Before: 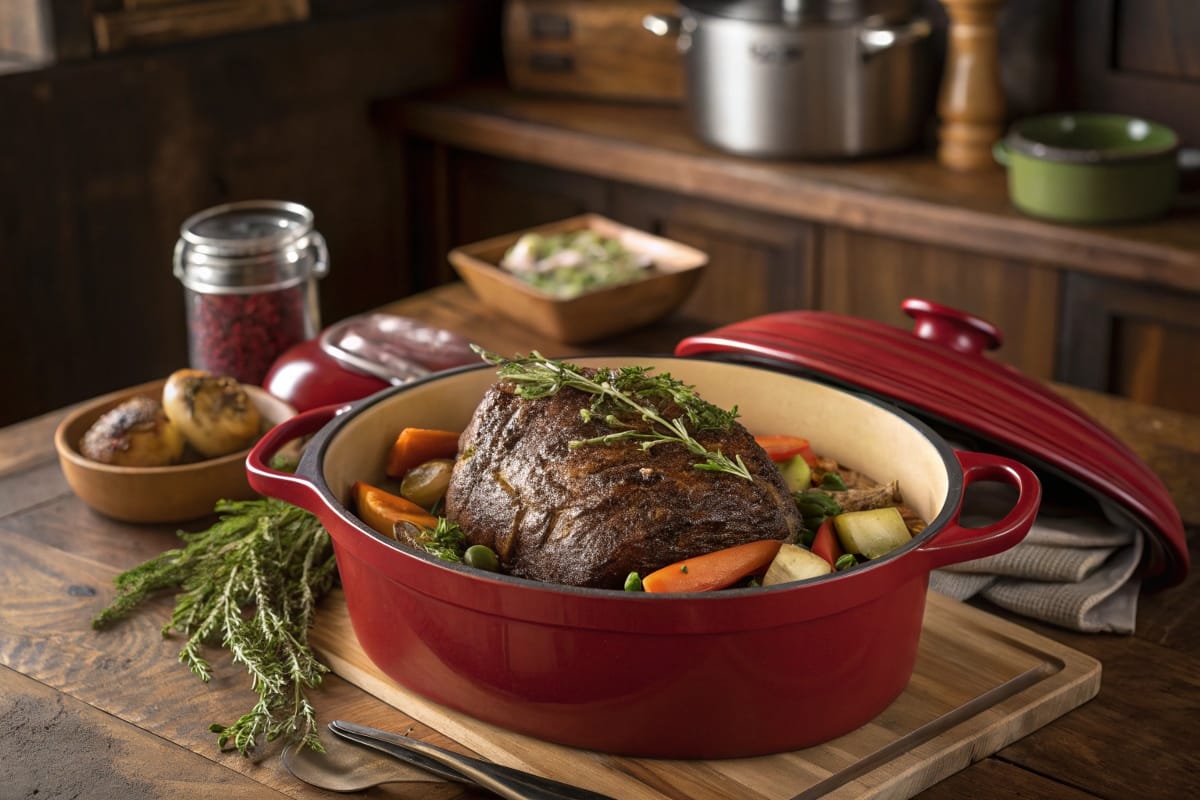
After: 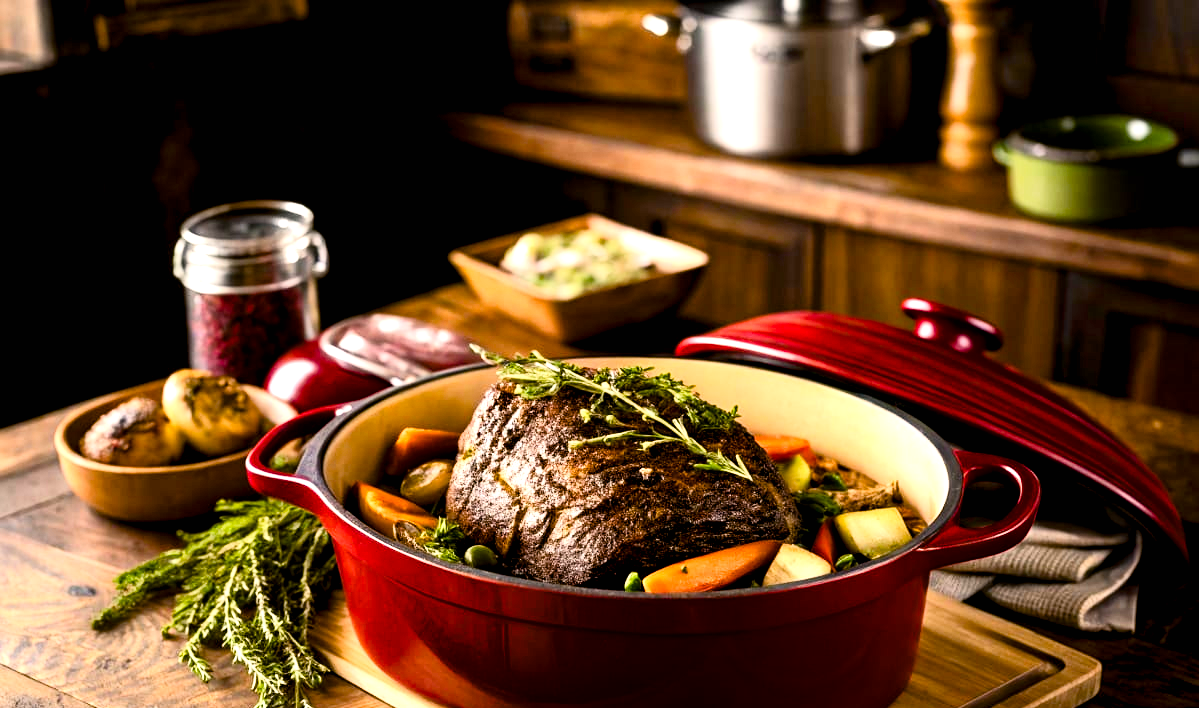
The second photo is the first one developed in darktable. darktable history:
crop and rotate: top 0%, bottom 11.429%
color balance rgb: highlights gain › chroma 1.715%, highlights gain › hue 55°, global offset › luminance -0.287%, global offset › hue 262.92°, perceptual saturation grading › global saturation 40.934%, perceptual saturation grading › highlights -50.419%, perceptual saturation grading › shadows 30.67%, perceptual brilliance grading › highlights 14.597%, perceptual brilliance grading › mid-tones -5.585%, perceptual brilliance grading › shadows -26.772%
exposure: black level correction 0.012, exposure 0.698 EV, compensate highlight preservation false
tone curve: curves: ch0 [(0, 0.003) (0.044, 0.032) (0.12, 0.089) (0.19, 0.175) (0.271, 0.294) (0.457, 0.546) (0.588, 0.71) (0.701, 0.815) (0.86, 0.922) (1, 0.982)]; ch1 [(0, 0) (0.247, 0.215) (0.433, 0.382) (0.466, 0.426) (0.493, 0.481) (0.501, 0.5) (0.517, 0.524) (0.557, 0.582) (0.598, 0.651) (0.671, 0.735) (0.796, 0.85) (1, 1)]; ch2 [(0, 0) (0.249, 0.216) (0.357, 0.317) (0.448, 0.432) (0.478, 0.492) (0.498, 0.499) (0.517, 0.53) (0.537, 0.57) (0.569, 0.623) (0.61, 0.663) (0.706, 0.75) (0.808, 0.809) (0.991, 0.968)], color space Lab, linked channels, preserve colors none
